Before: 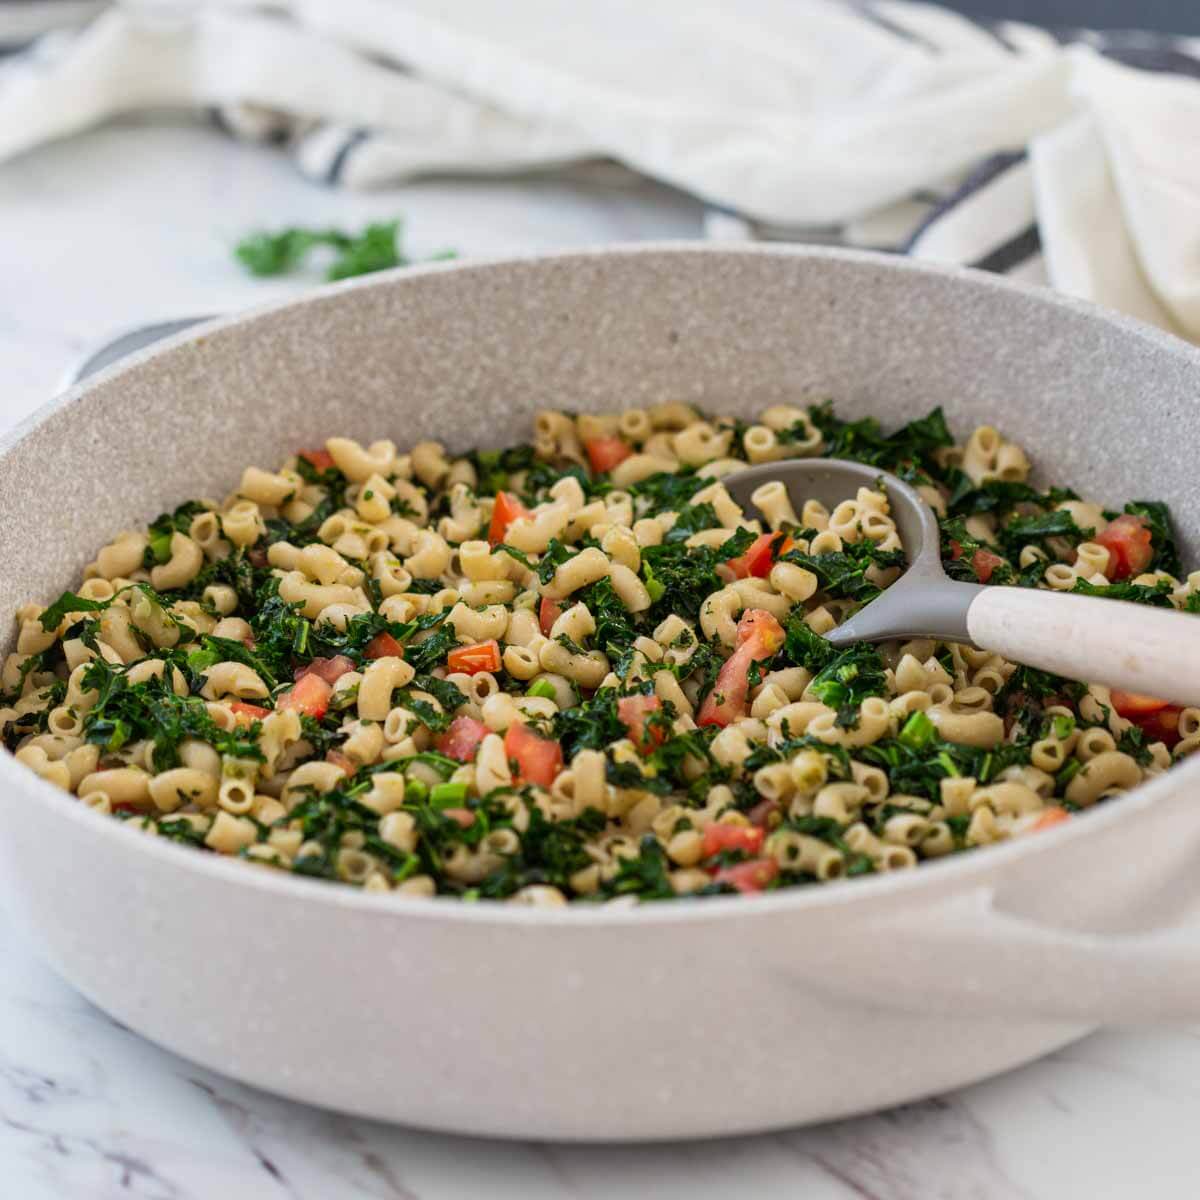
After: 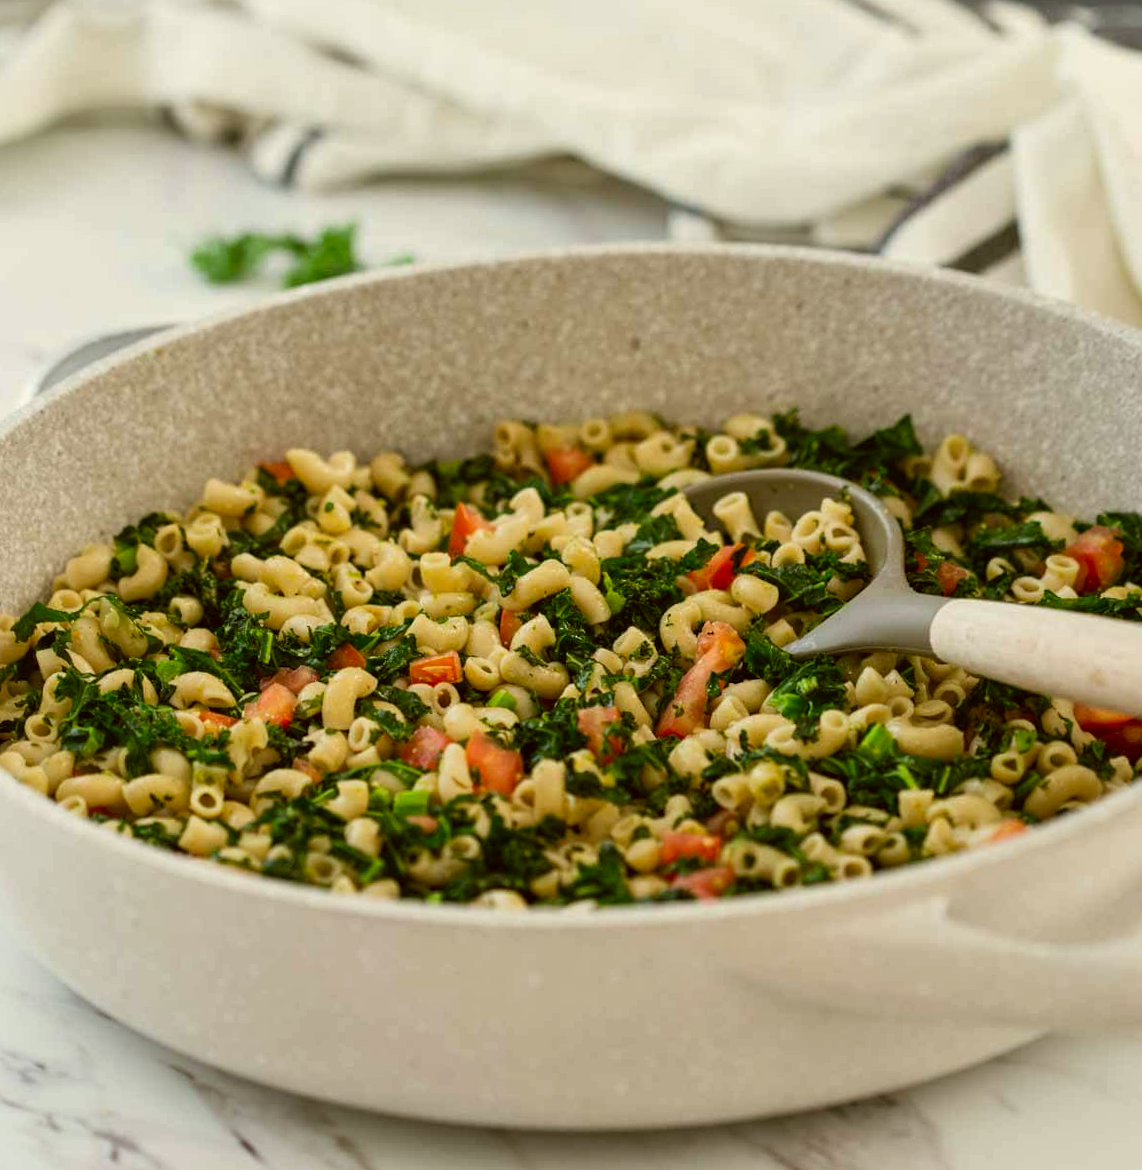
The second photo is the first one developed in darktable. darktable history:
contrast brightness saturation: contrast 0.03, brightness -0.04
color correction: highlights a* -1.43, highlights b* 10.12, shadows a* 0.395, shadows b* 19.35
rotate and perspective: rotation 0.074°, lens shift (vertical) 0.096, lens shift (horizontal) -0.041, crop left 0.043, crop right 0.952, crop top 0.024, crop bottom 0.979
